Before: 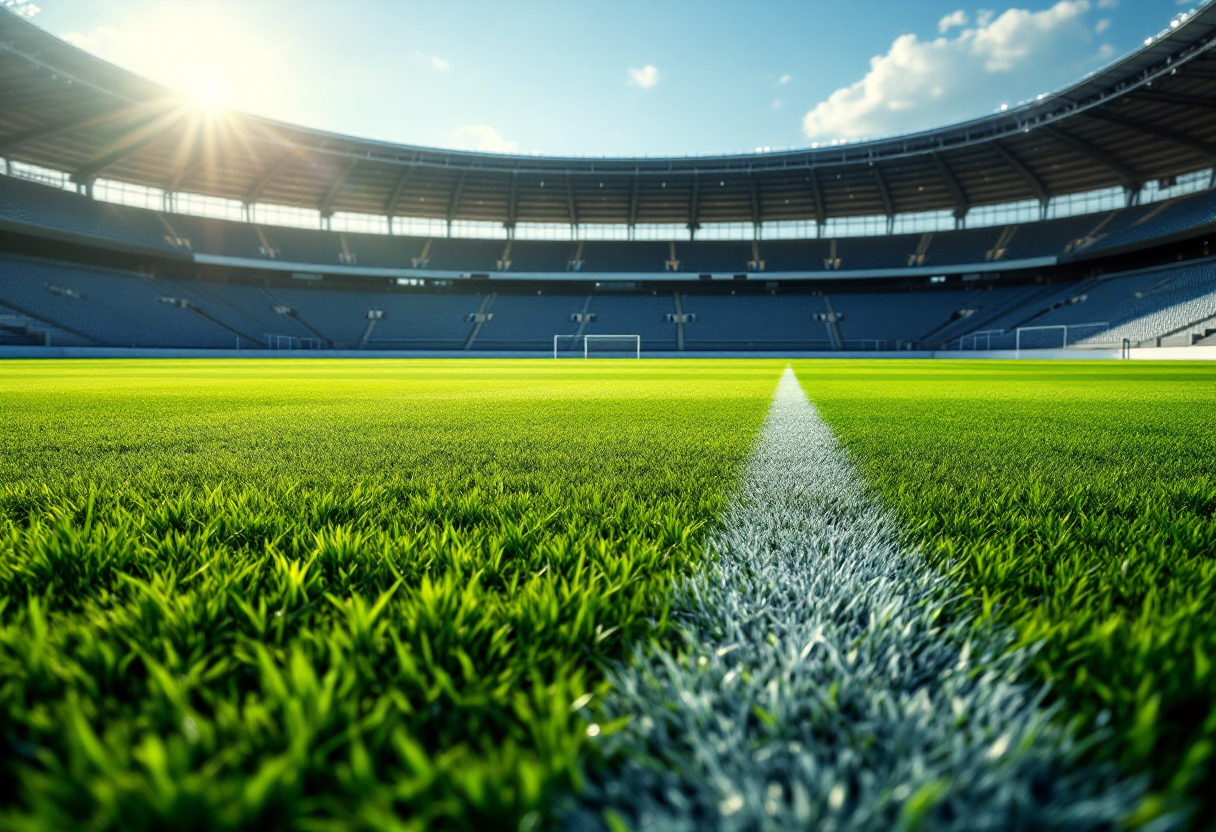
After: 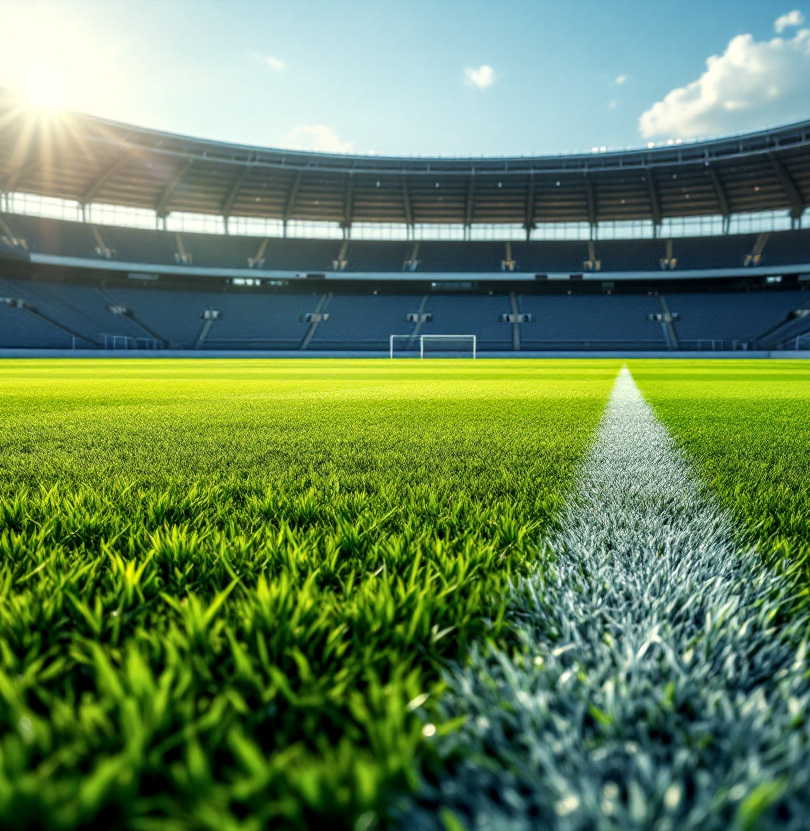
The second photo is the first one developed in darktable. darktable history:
local contrast: on, module defaults
crop and rotate: left 13.537%, right 19.796%
